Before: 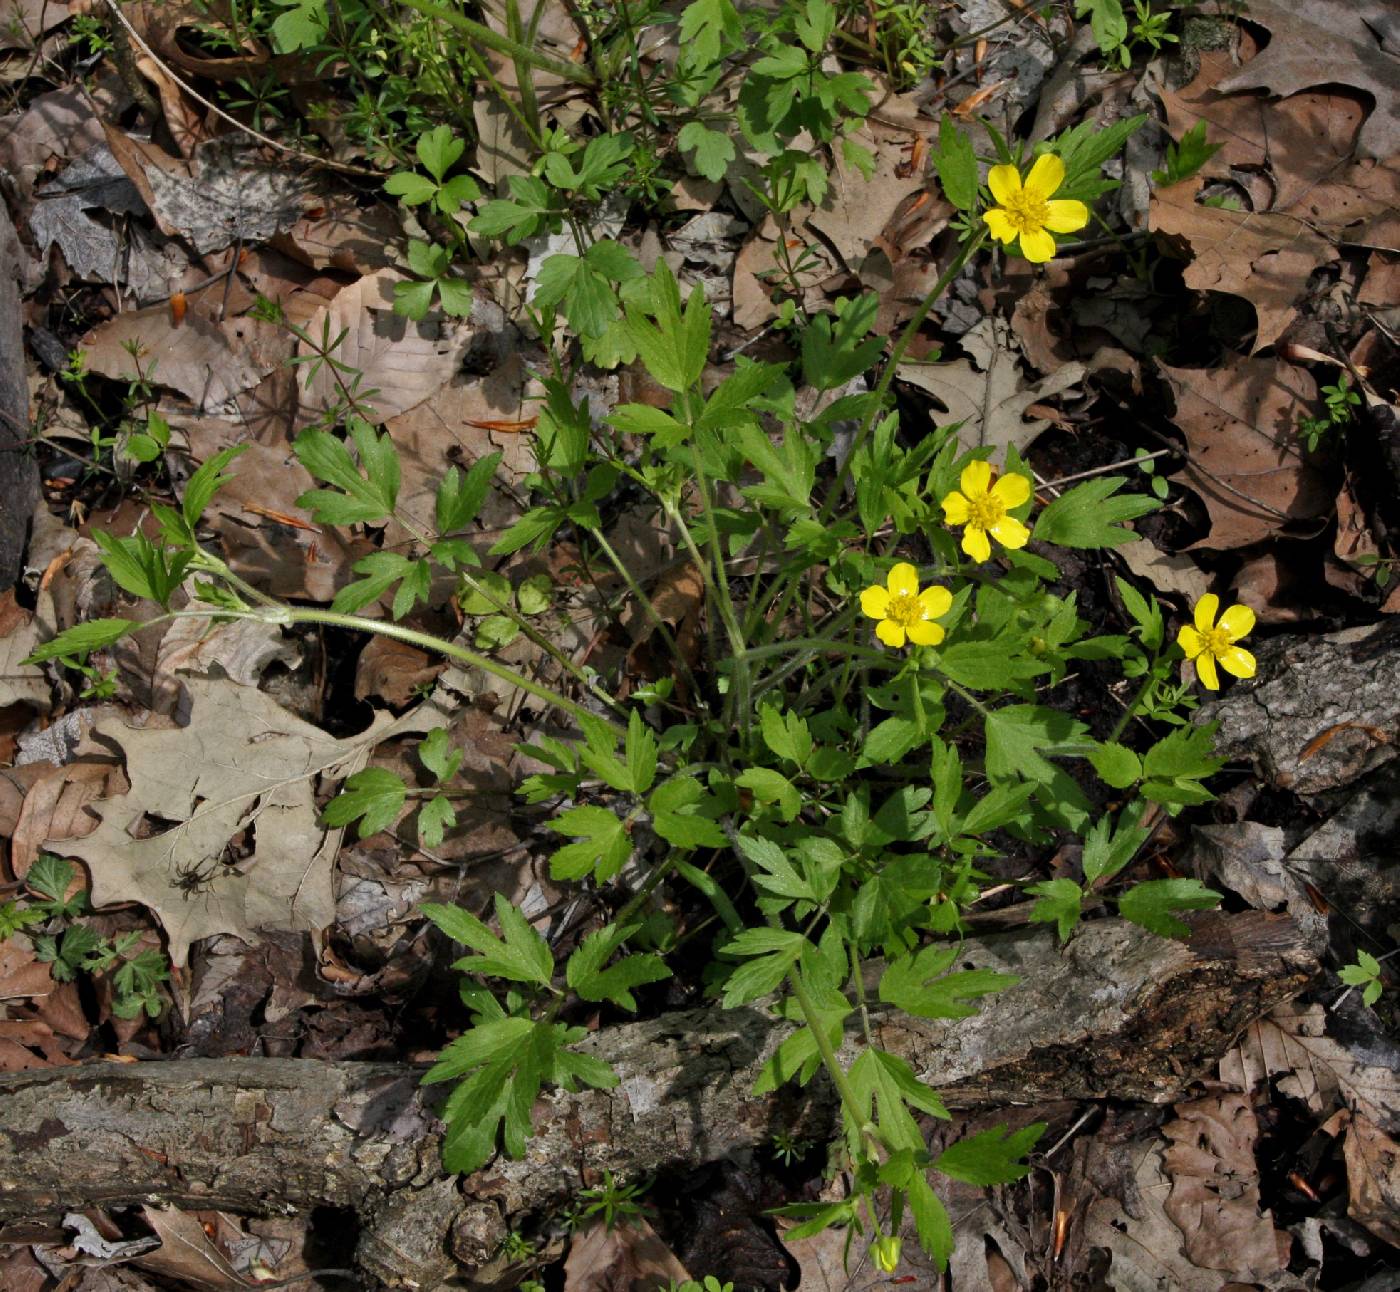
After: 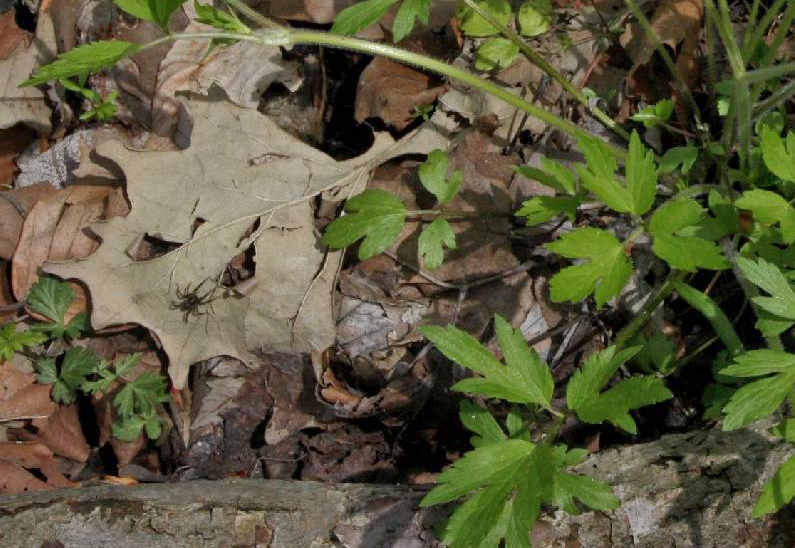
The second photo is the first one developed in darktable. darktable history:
shadows and highlights: on, module defaults
crop: top 44.761%, right 43.157%, bottom 12.791%
